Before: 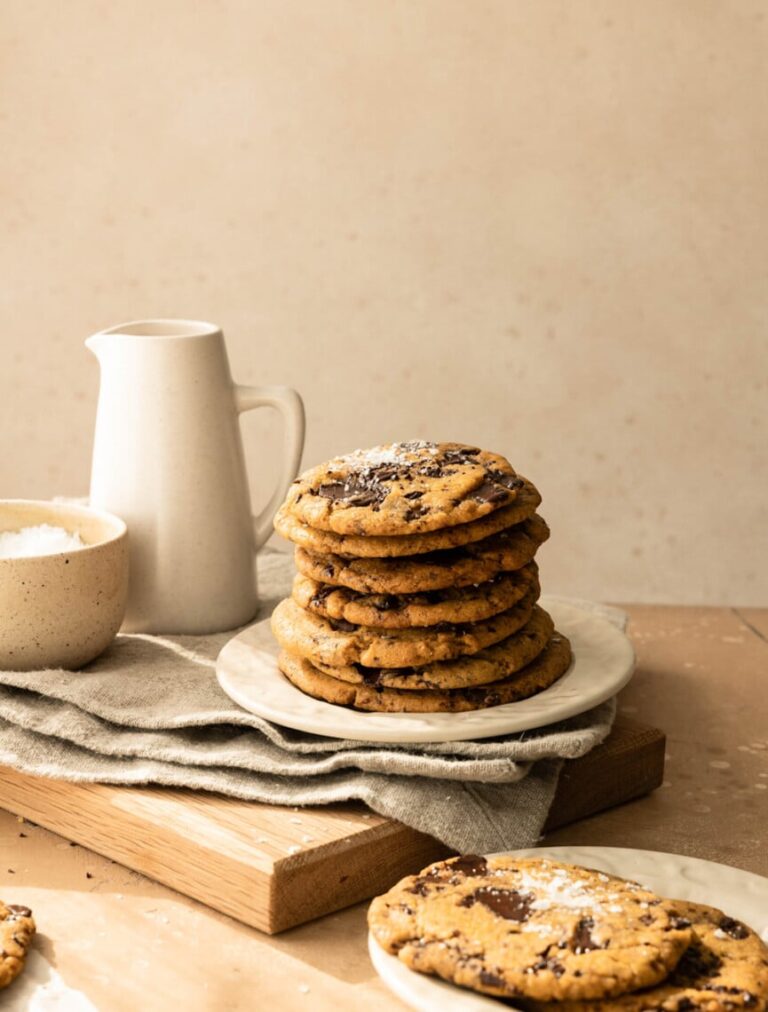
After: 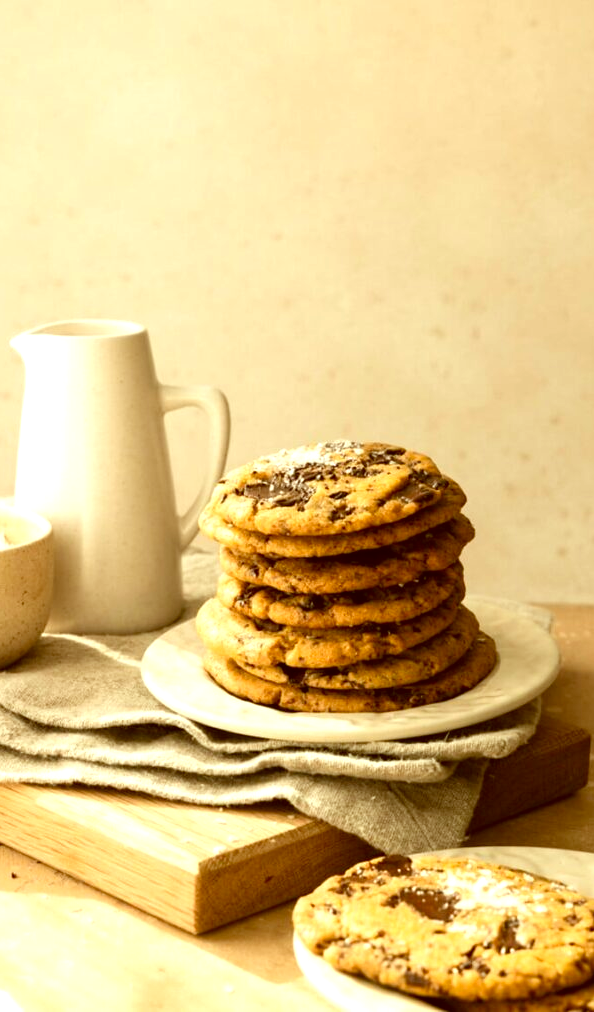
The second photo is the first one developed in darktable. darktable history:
crop: left 9.88%, right 12.664%
color correction: highlights a* -5.3, highlights b* 9.8, shadows a* 9.8, shadows b* 24.26
exposure: exposure 0.485 EV, compensate highlight preservation false
